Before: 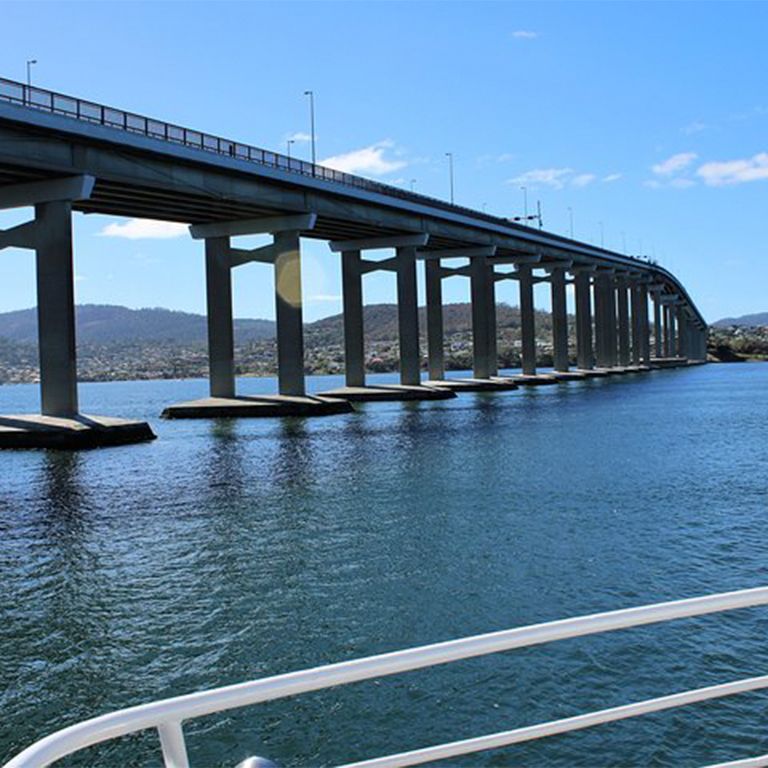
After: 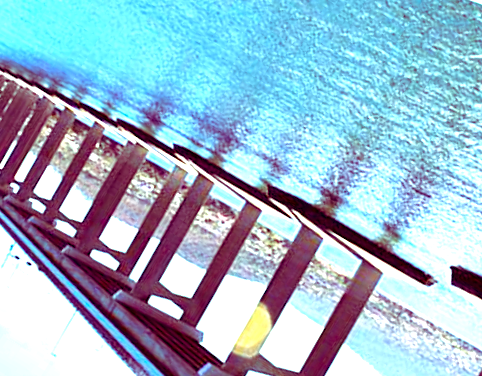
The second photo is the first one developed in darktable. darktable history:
color balance rgb: shadows lift › luminance -18.545%, shadows lift › chroma 35.289%, highlights gain › chroma 3.099%, highlights gain › hue 78.21°, perceptual saturation grading › global saturation 25.684%, perceptual brilliance grading › global brilliance 10.211%, global vibrance 21.643%
exposure: black level correction 0, exposure 1.963 EV, compensate exposure bias true, compensate highlight preservation false
crop and rotate: angle 148.39°, left 9.151%, top 15.58%, right 4.491%, bottom 17.045%
